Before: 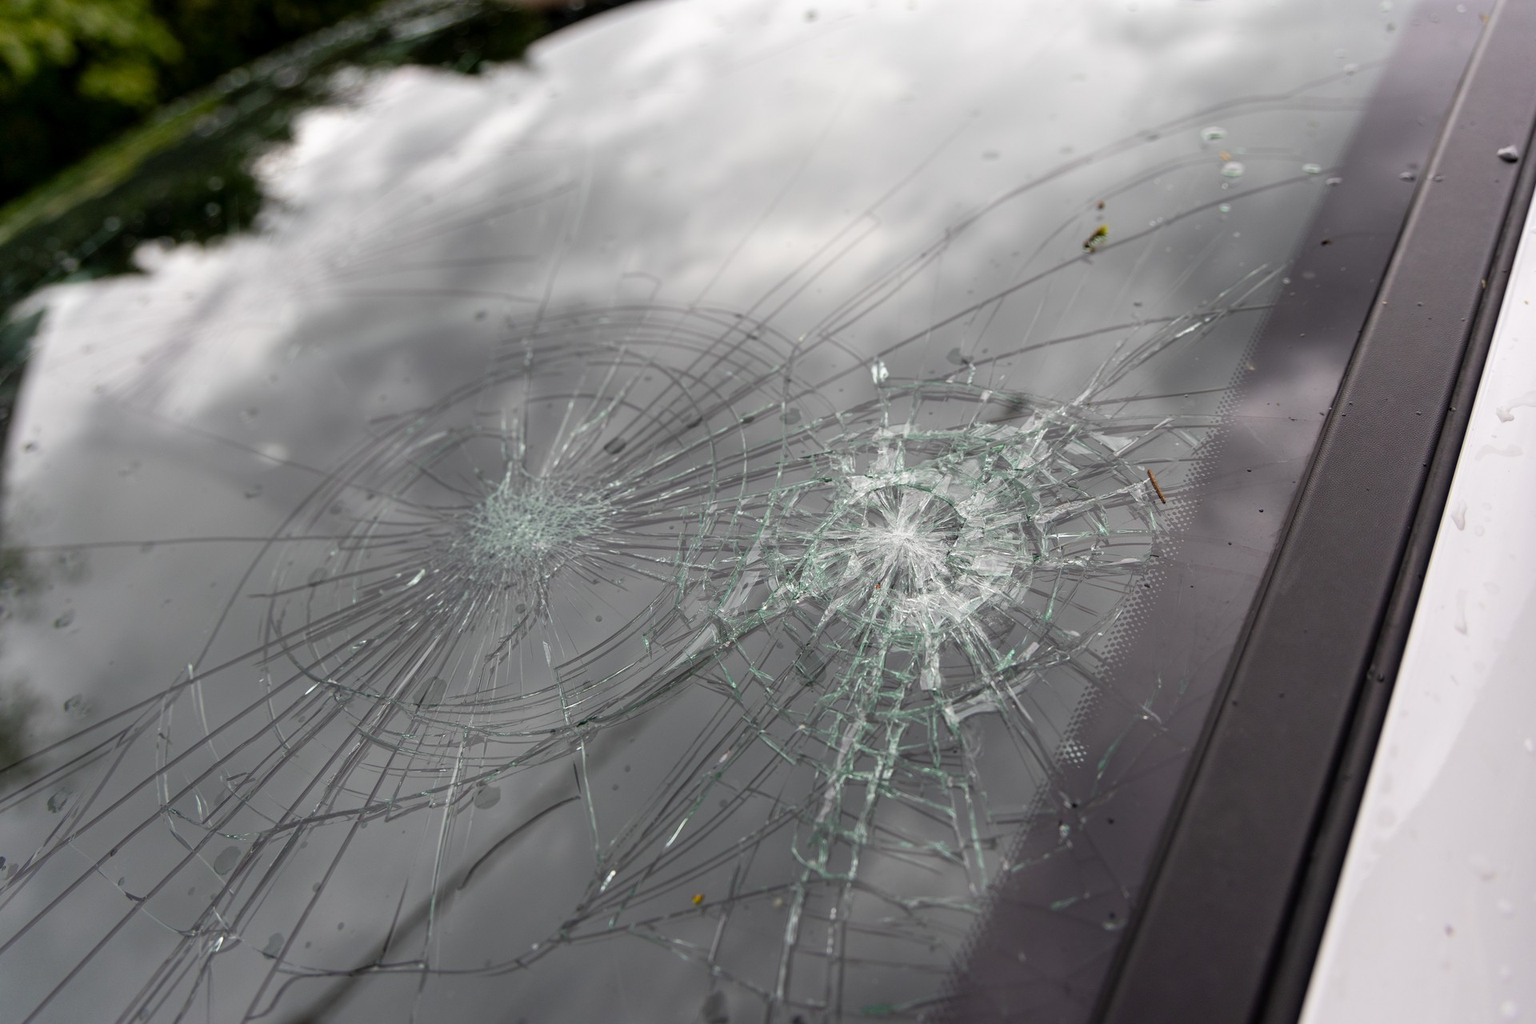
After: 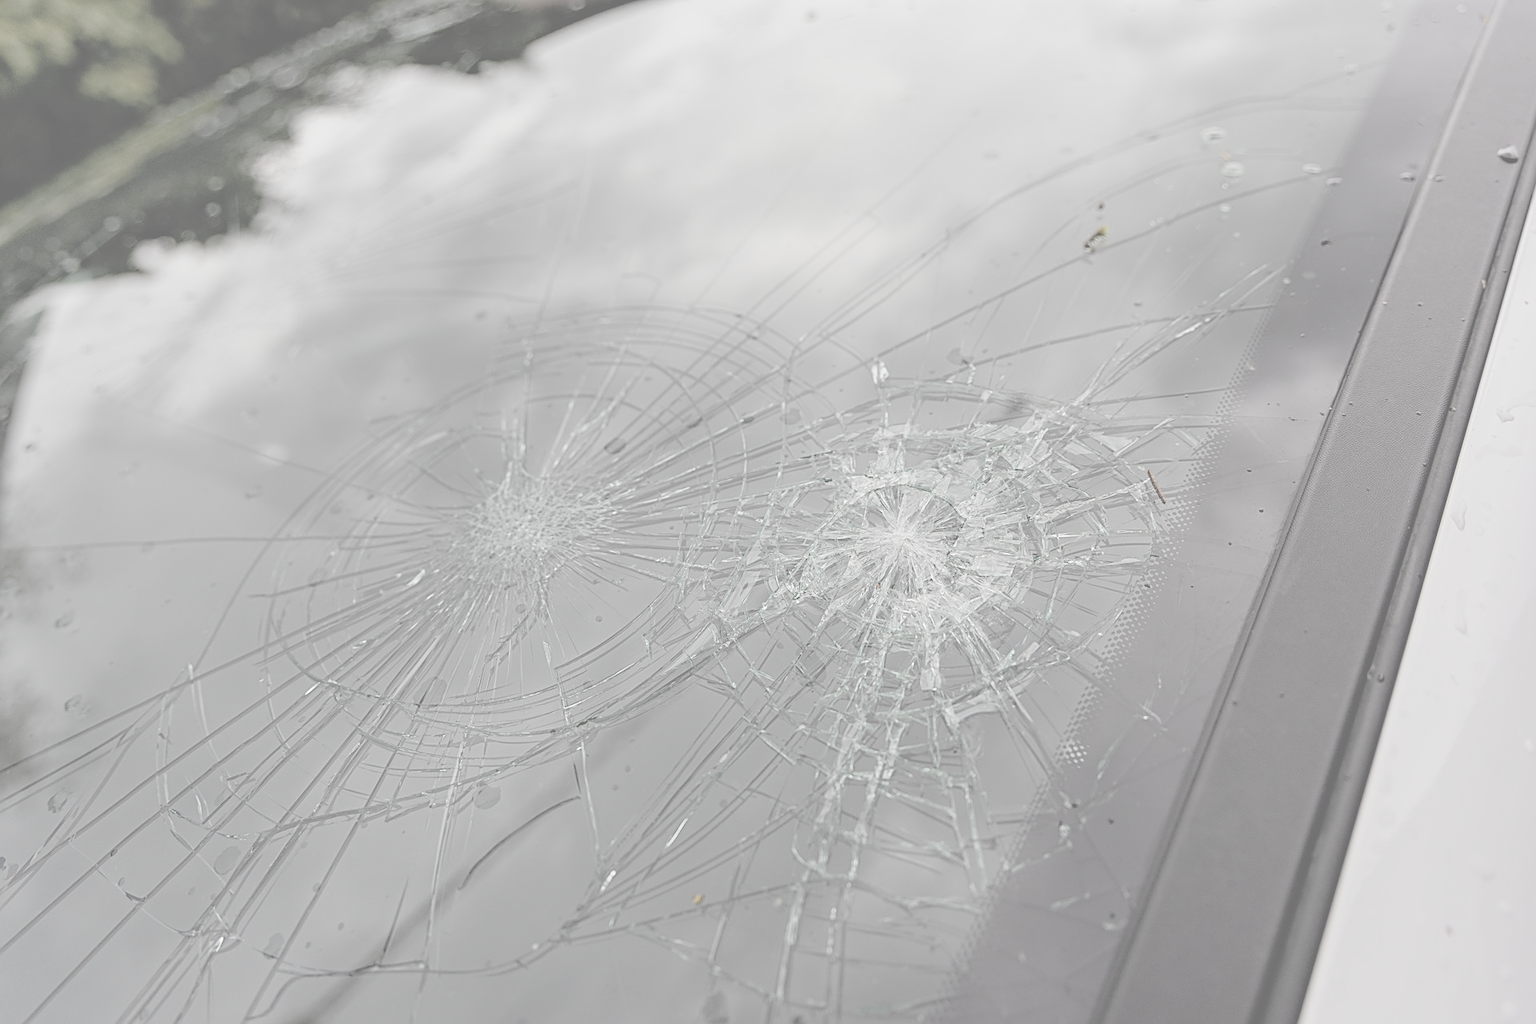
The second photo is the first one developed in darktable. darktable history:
haze removal: compatibility mode true, adaptive false
sharpen: amount 0.901
contrast brightness saturation: contrast -0.32, brightness 0.75, saturation -0.78
